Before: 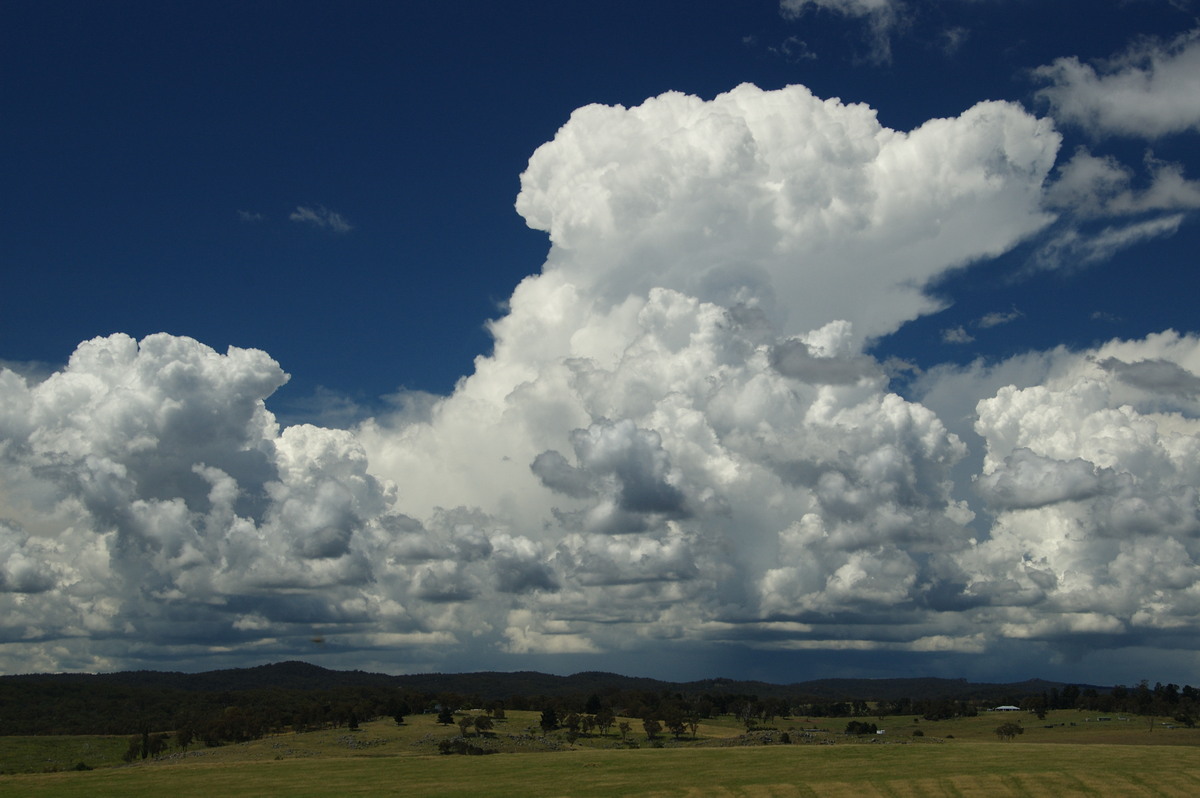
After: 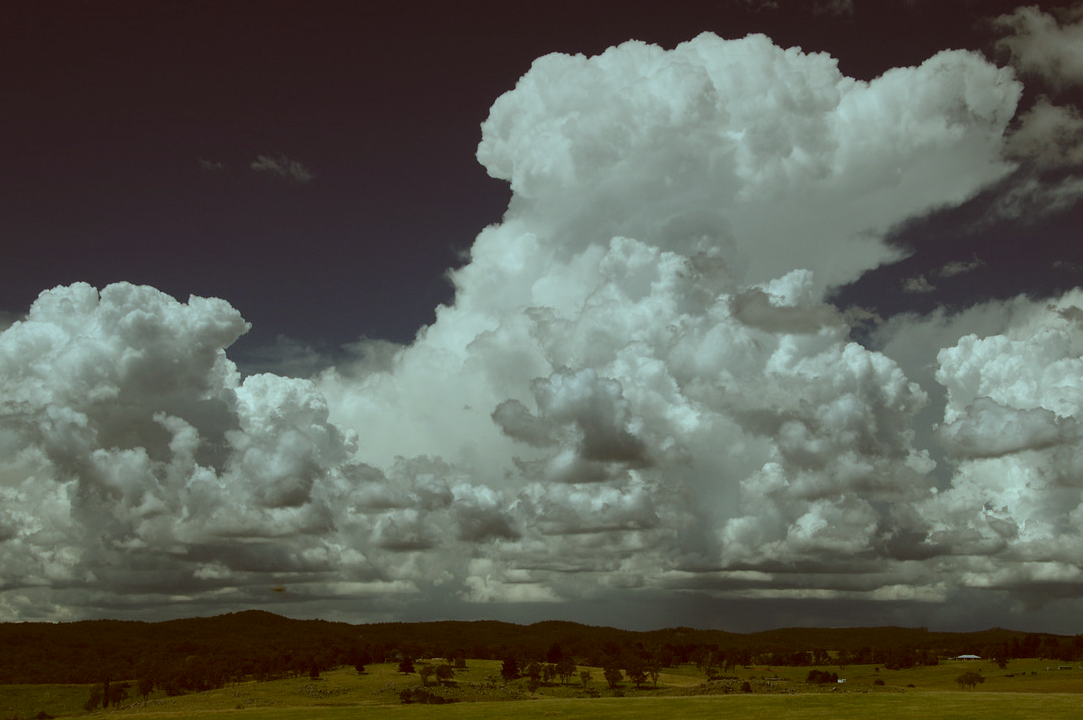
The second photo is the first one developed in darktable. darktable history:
graduated density: on, module defaults
rgb levels: preserve colors max RGB
exposure: compensate highlight preservation false
crop: left 3.305%, top 6.436%, right 6.389%, bottom 3.258%
color correction: highlights a* -14.62, highlights b* -16.22, shadows a* 10.12, shadows b* 29.4
